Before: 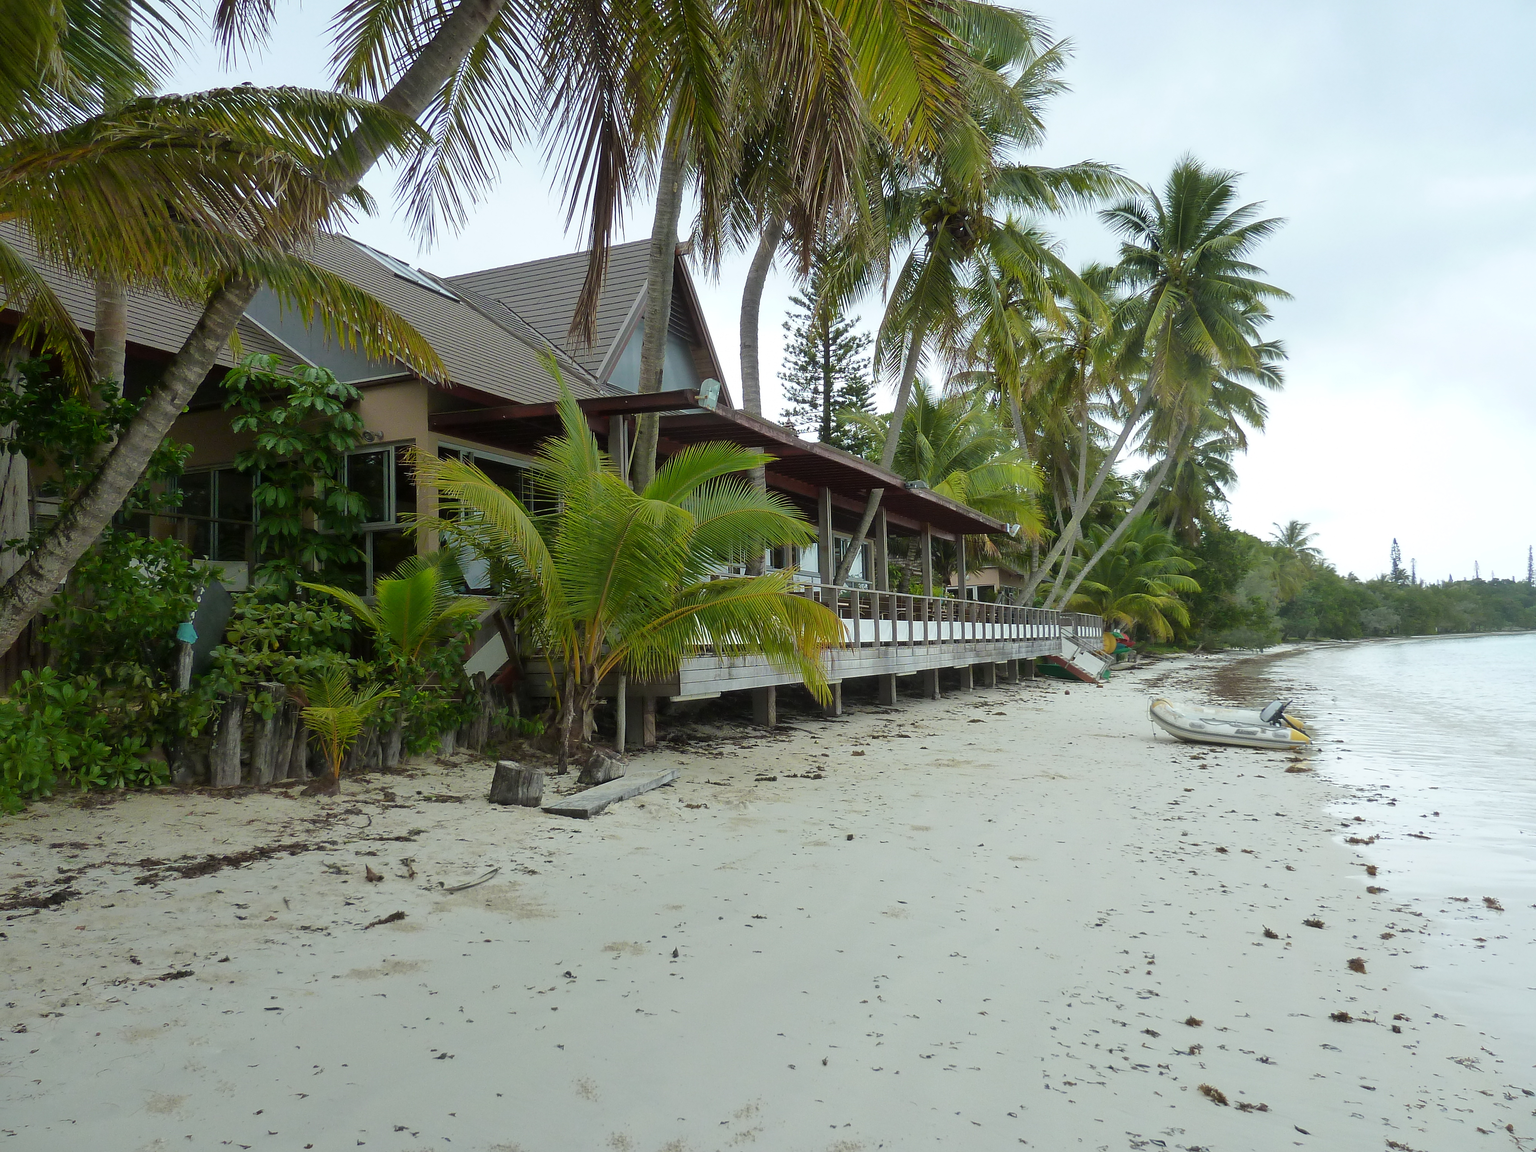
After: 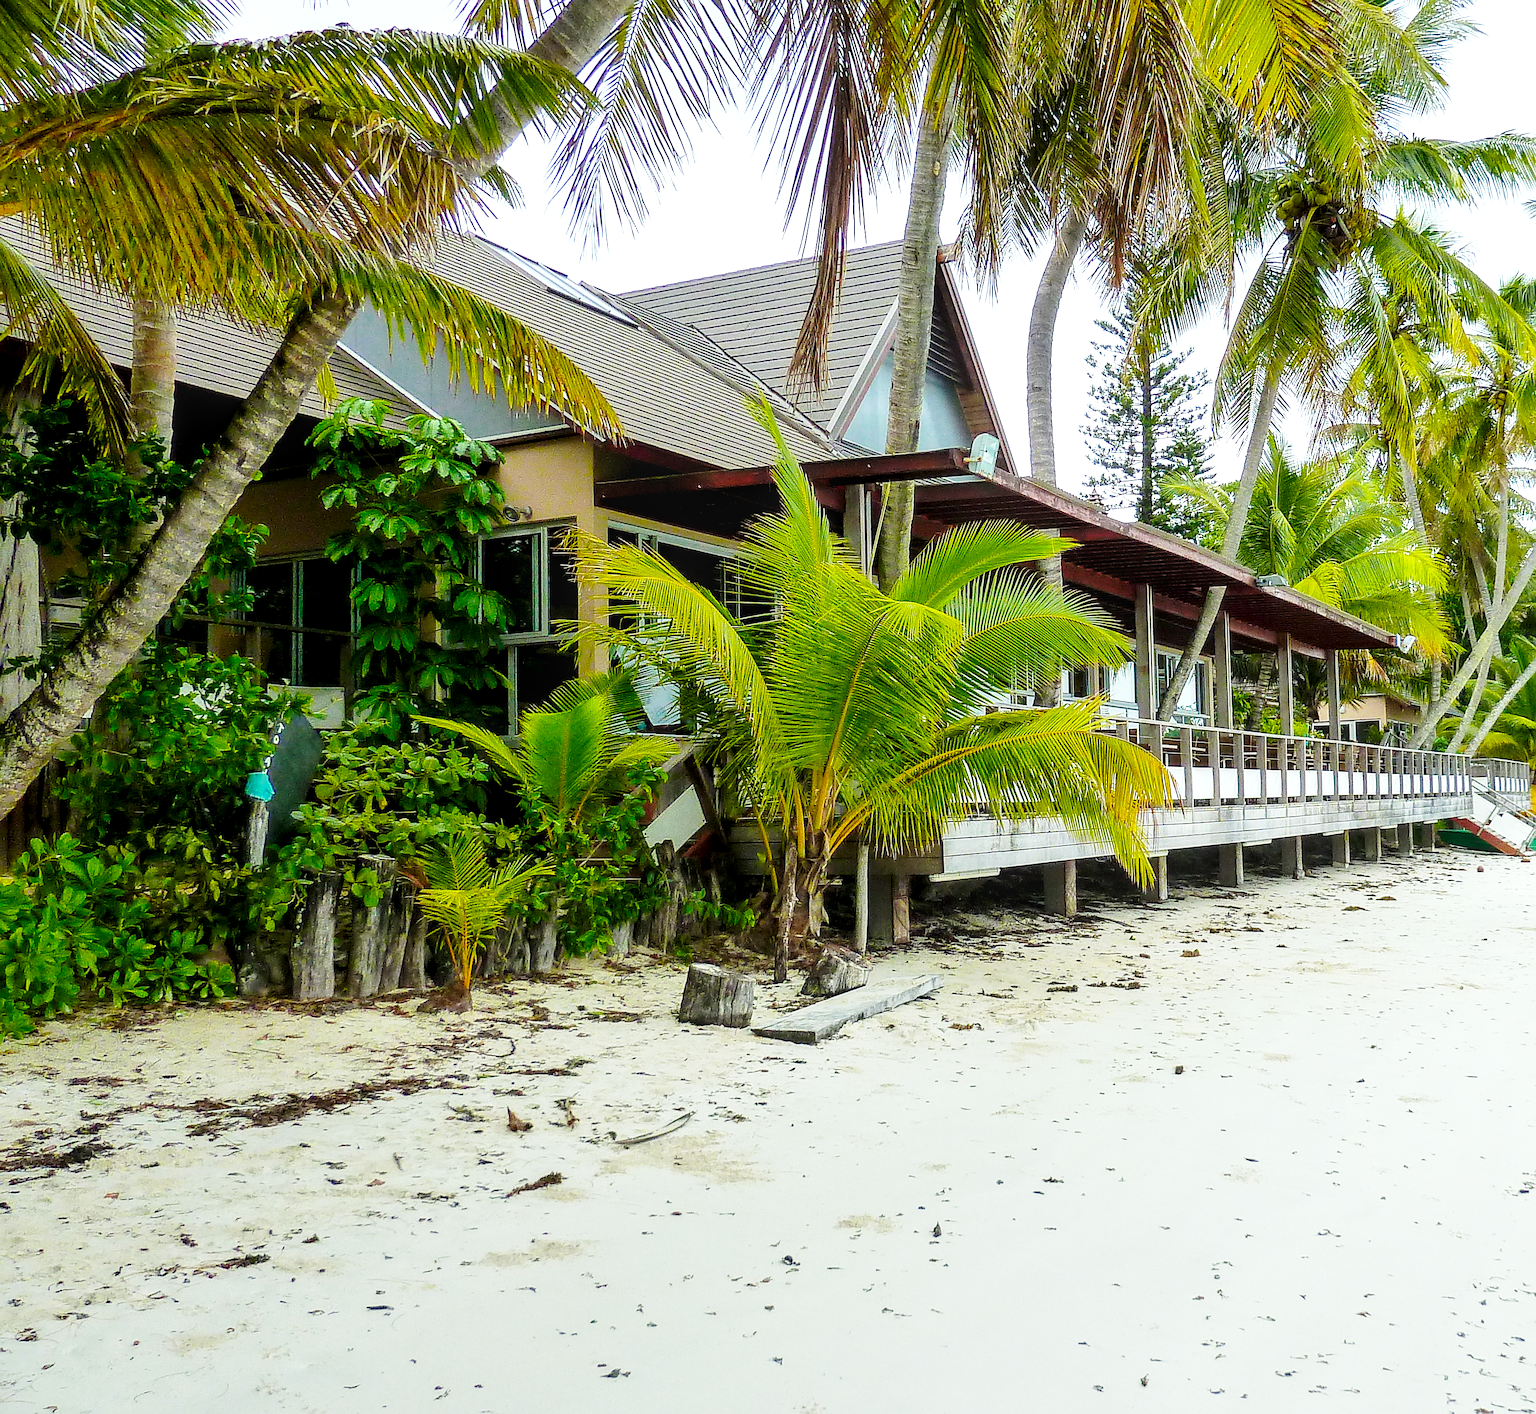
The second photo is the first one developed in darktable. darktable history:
color balance rgb: global offset › luminance -0.897%, linear chroma grading › shadows -8.051%, linear chroma grading › global chroma 9.838%, perceptual saturation grading › global saturation 31.17%
crop: top 5.763%, right 27.892%, bottom 5.701%
local contrast: detail 130%
base curve: curves: ch0 [(0, 0) (0.028, 0.03) (0.121, 0.232) (0.46, 0.748) (0.859, 0.968) (1, 1)], preserve colors none
sharpen: on, module defaults
exposure: black level correction 0, exposure 0.592 EV, compensate highlight preservation false
